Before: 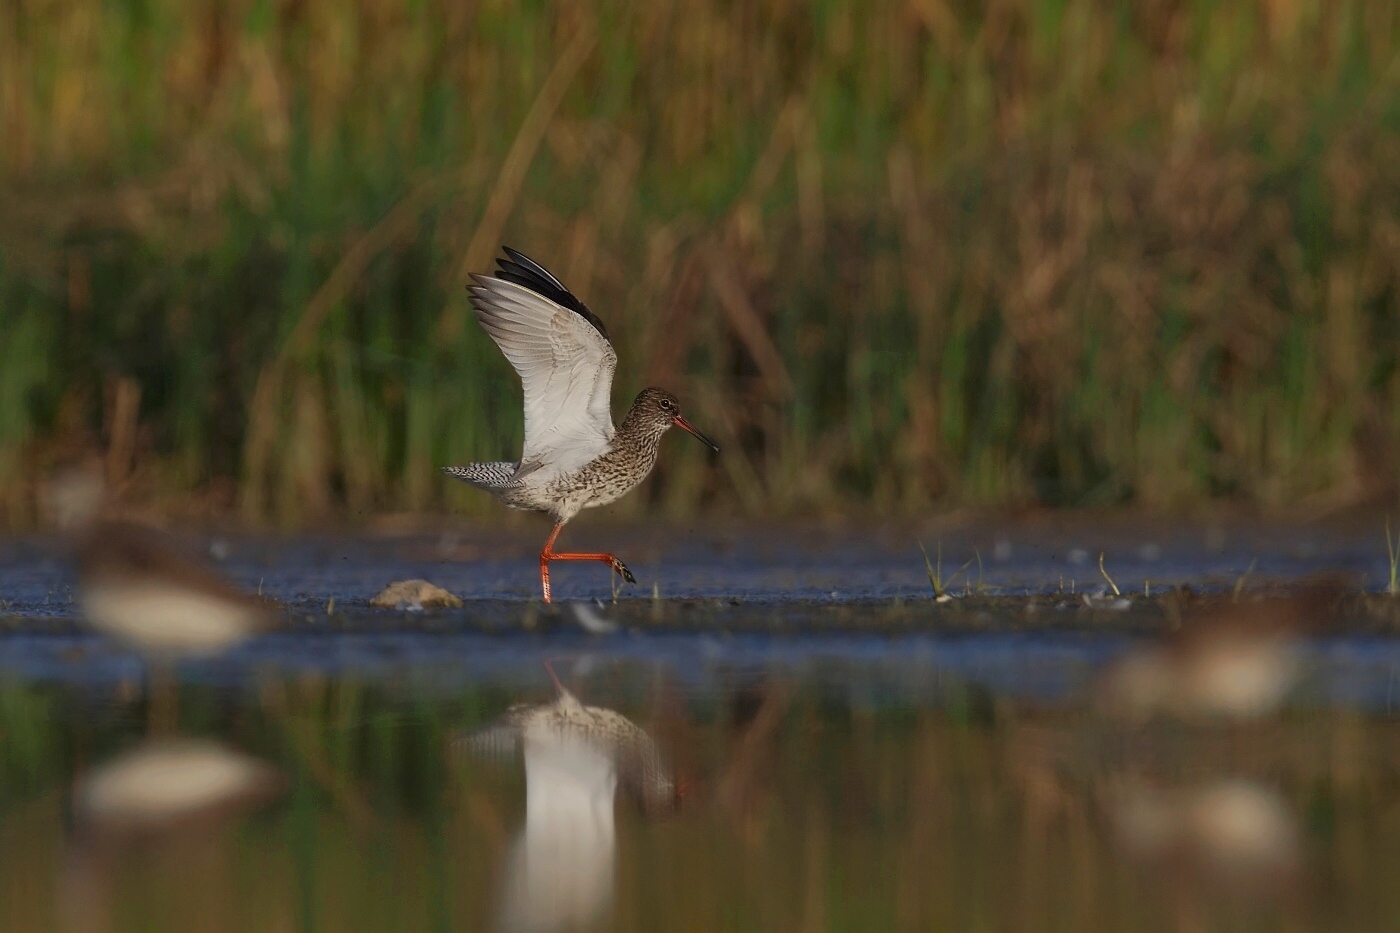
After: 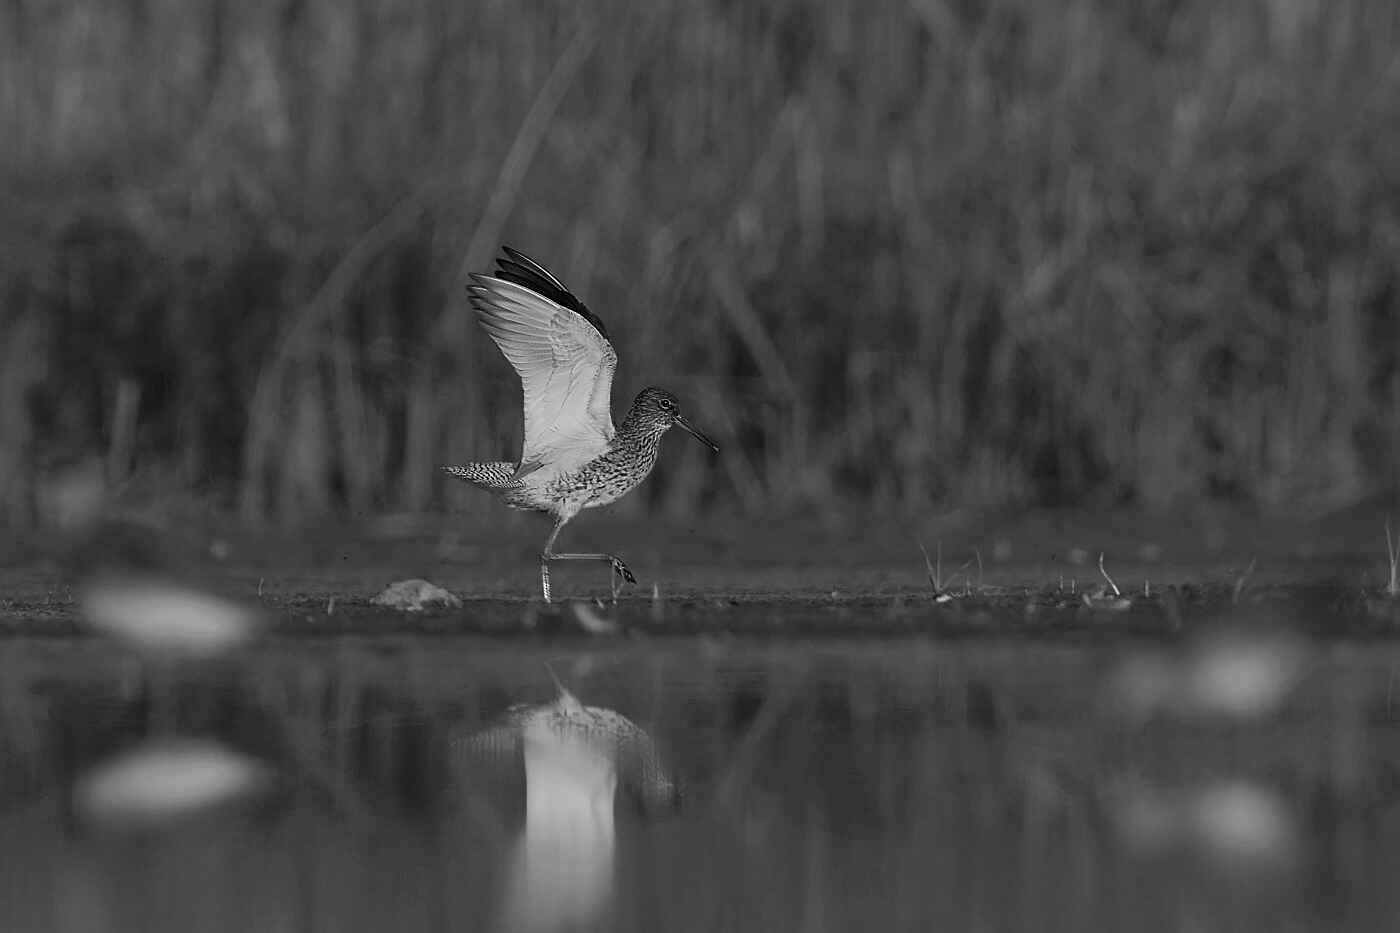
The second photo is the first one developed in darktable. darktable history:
color balance: output saturation 110%
monochrome: a 16.01, b -2.65, highlights 0.52
sharpen: on, module defaults
